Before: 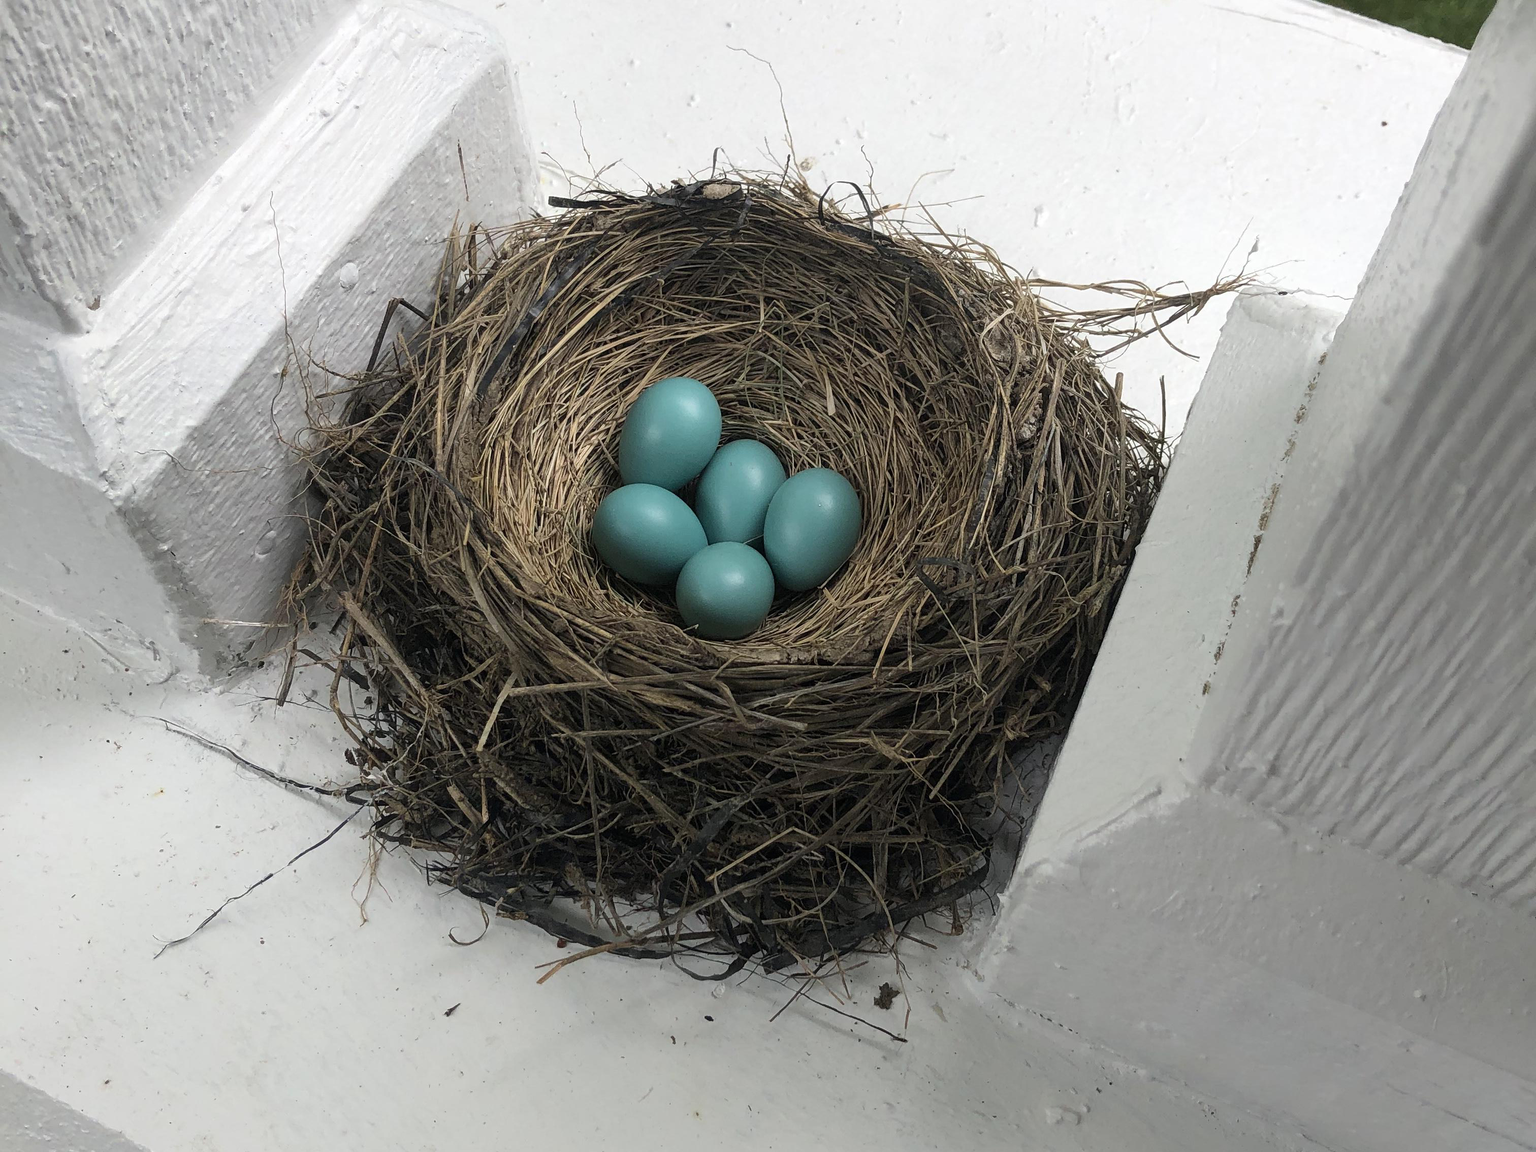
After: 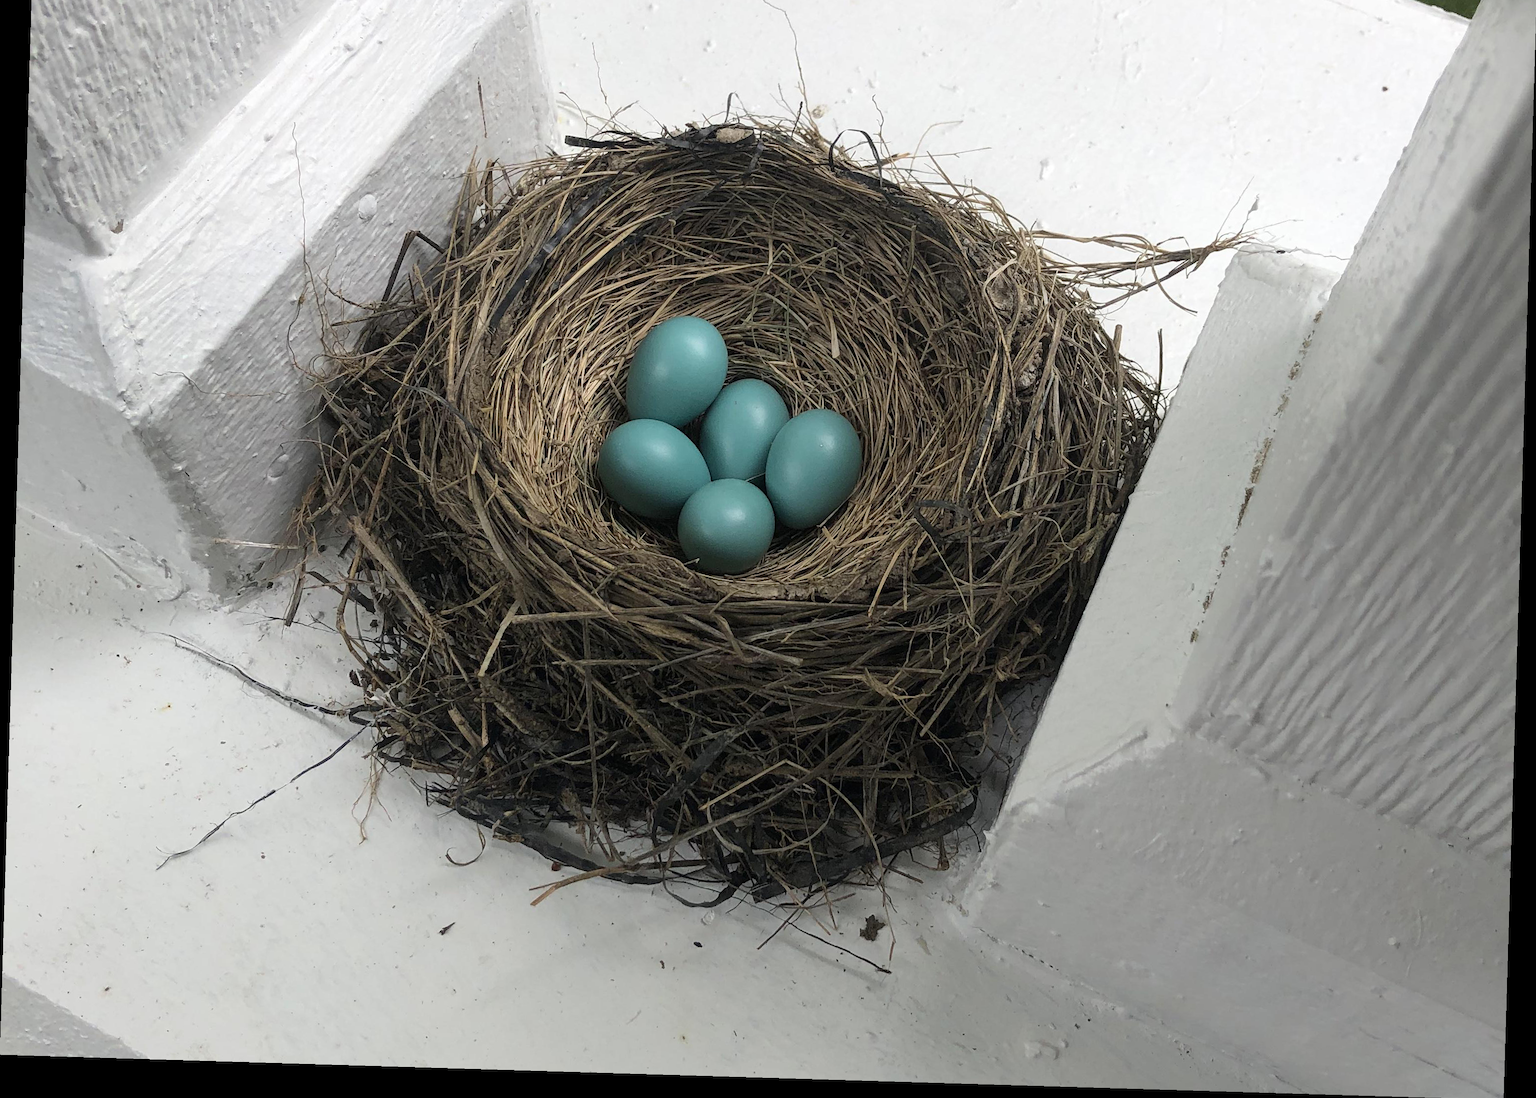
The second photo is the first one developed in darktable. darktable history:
crop and rotate: top 6.25%
rotate and perspective: rotation 1.72°, automatic cropping off
